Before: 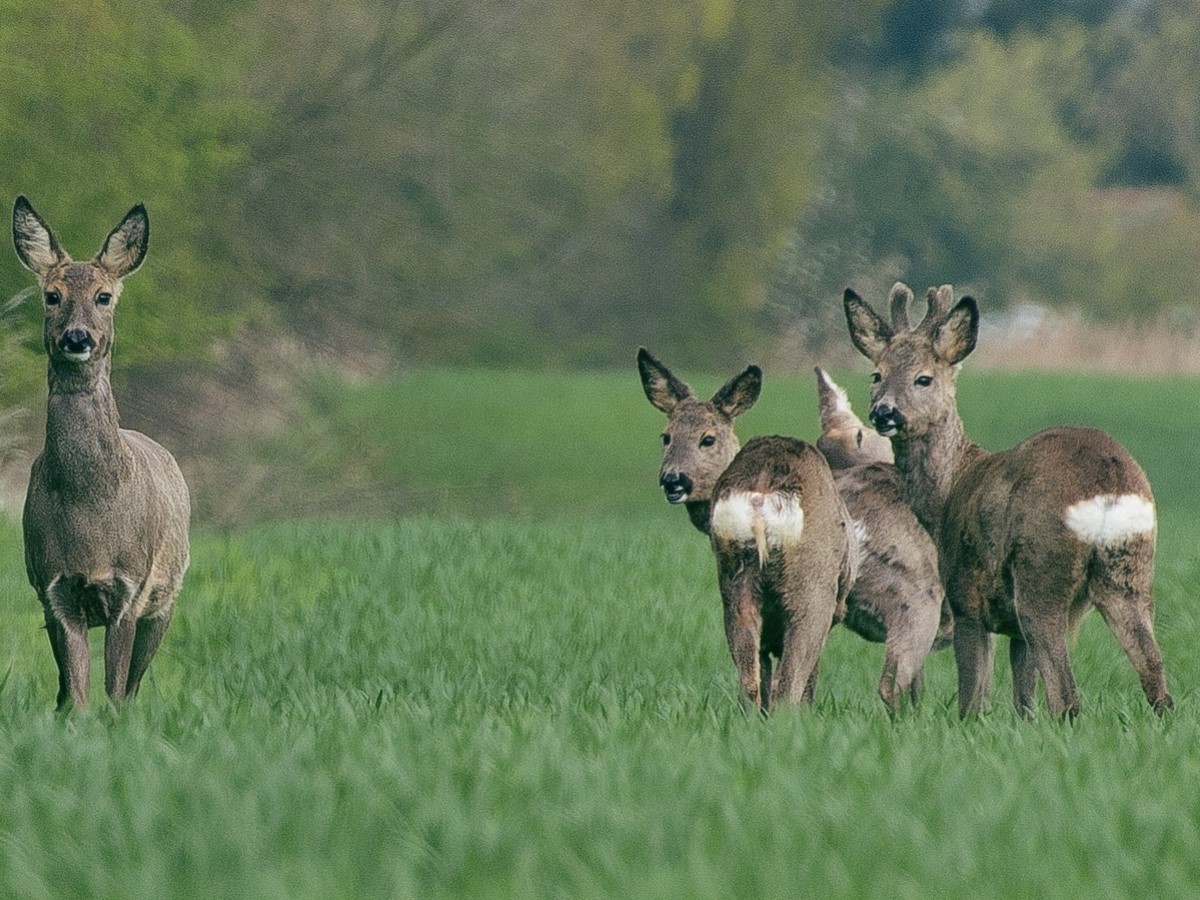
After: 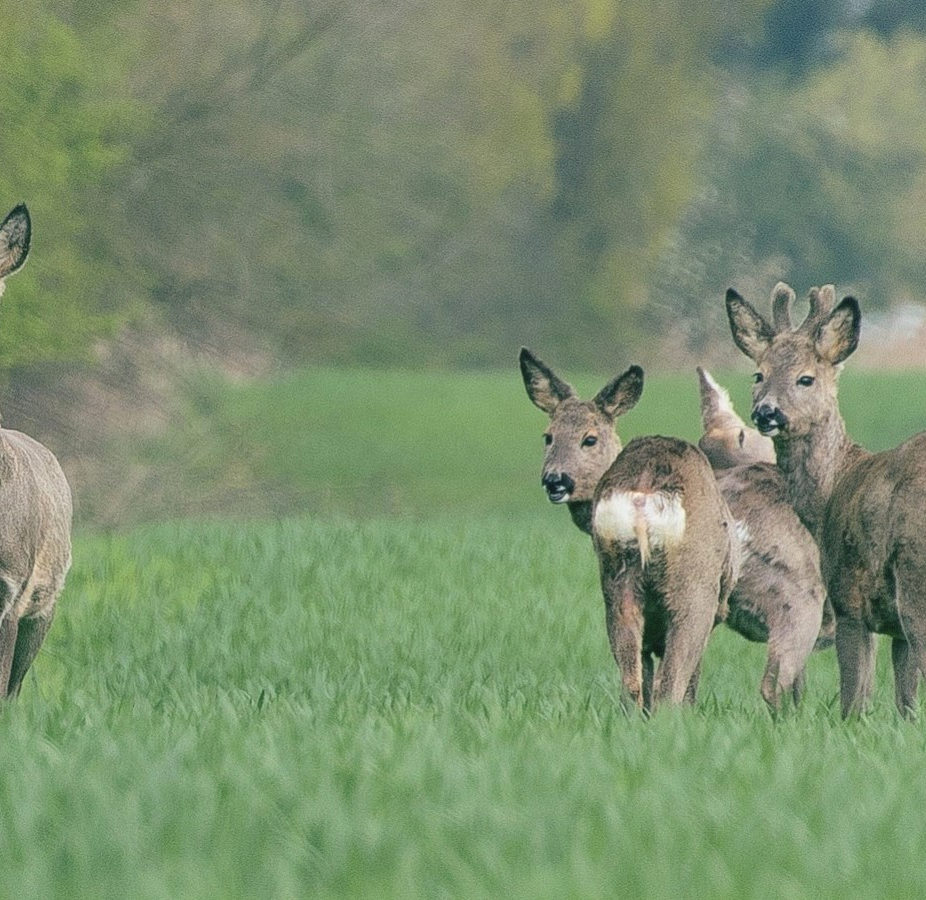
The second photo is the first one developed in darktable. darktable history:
crop: left 9.902%, right 12.866%
contrast brightness saturation: brightness 0.154
